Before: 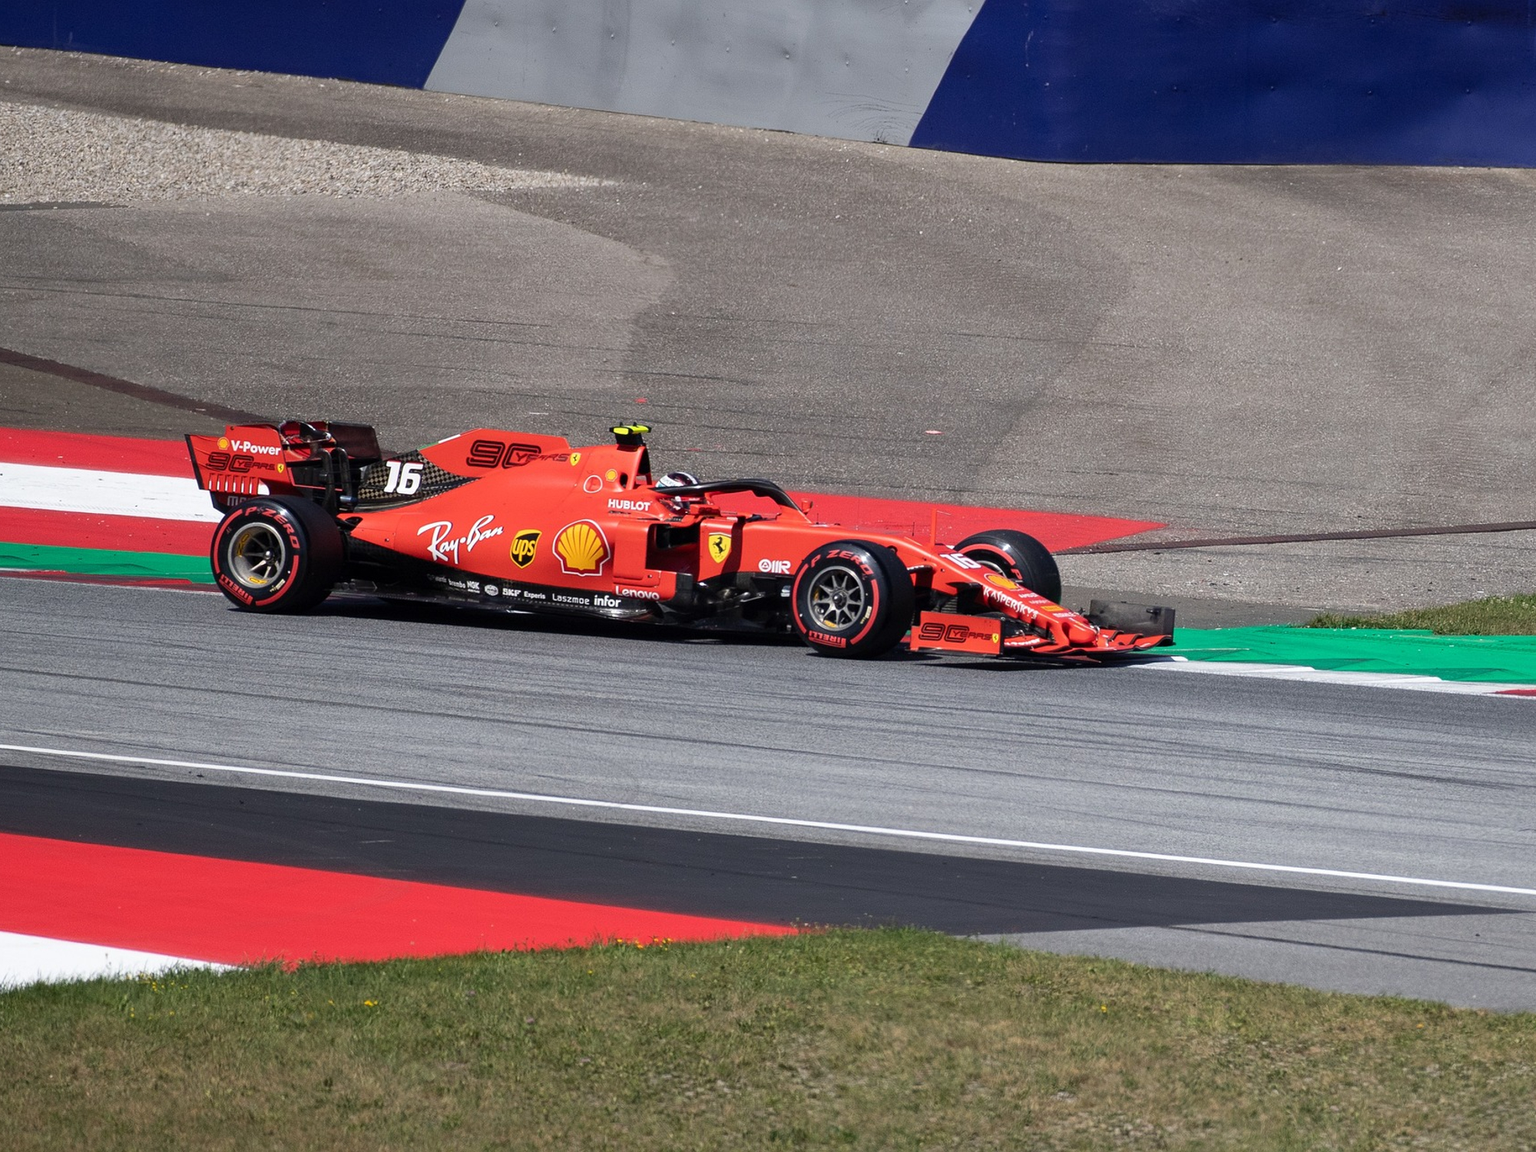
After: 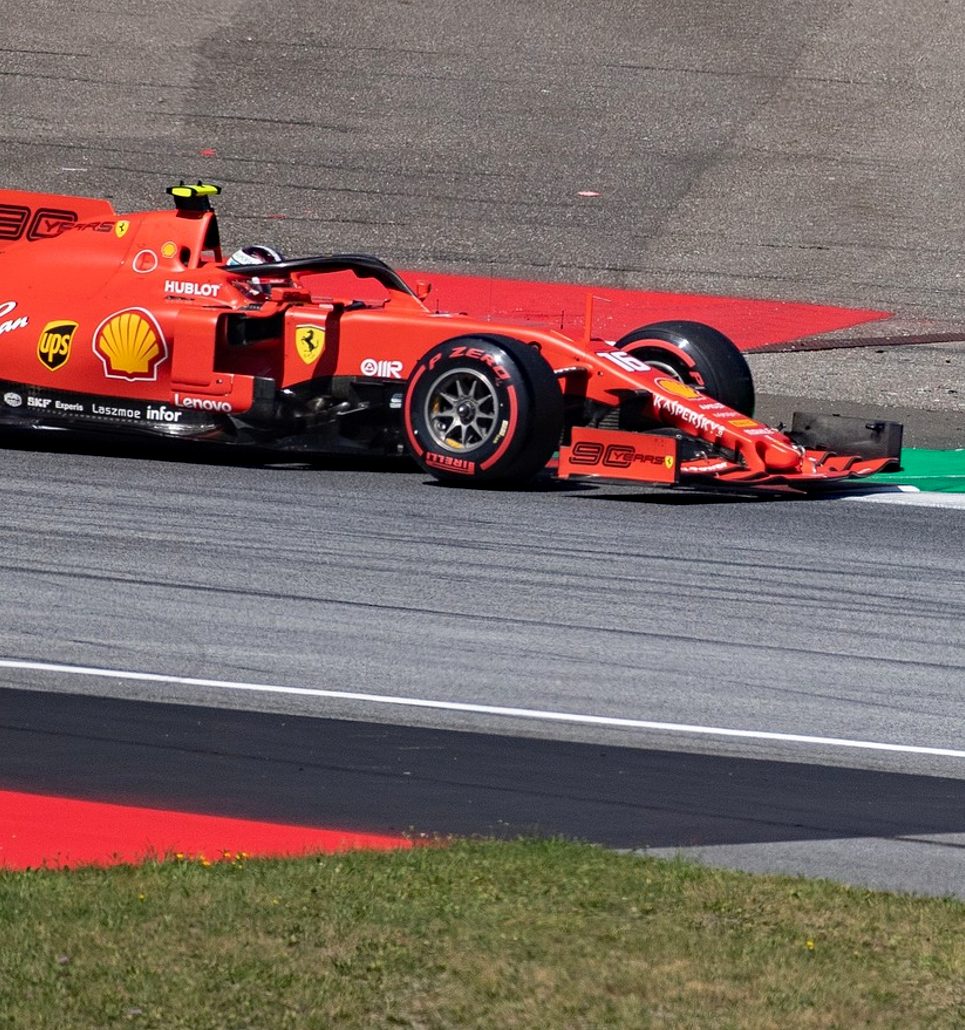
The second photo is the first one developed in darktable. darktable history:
haze removal: strength 0.29, distance 0.25, compatibility mode true, adaptive false
crop: left 31.379%, top 24.658%, right 20.326%, bottom 6.628%
exposure: compensate highlight preservation false
